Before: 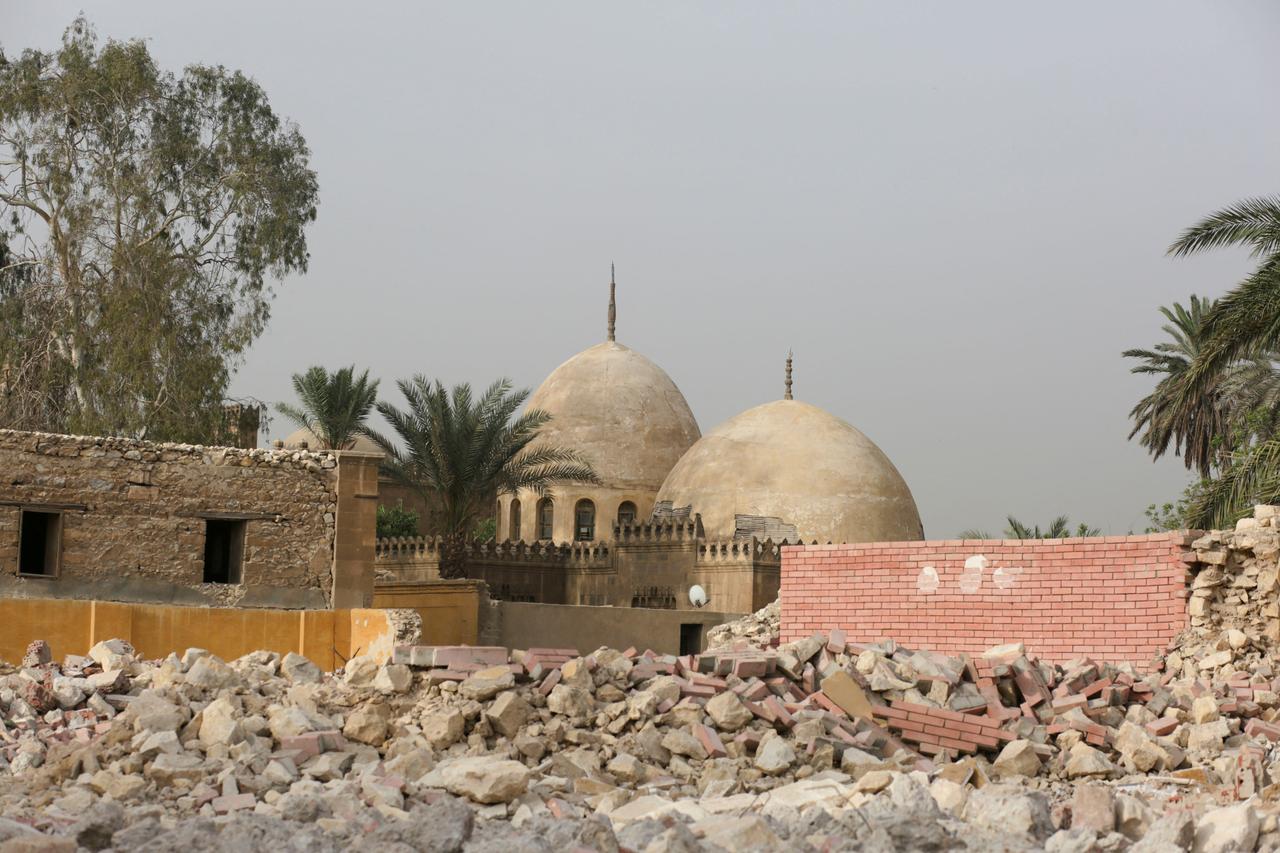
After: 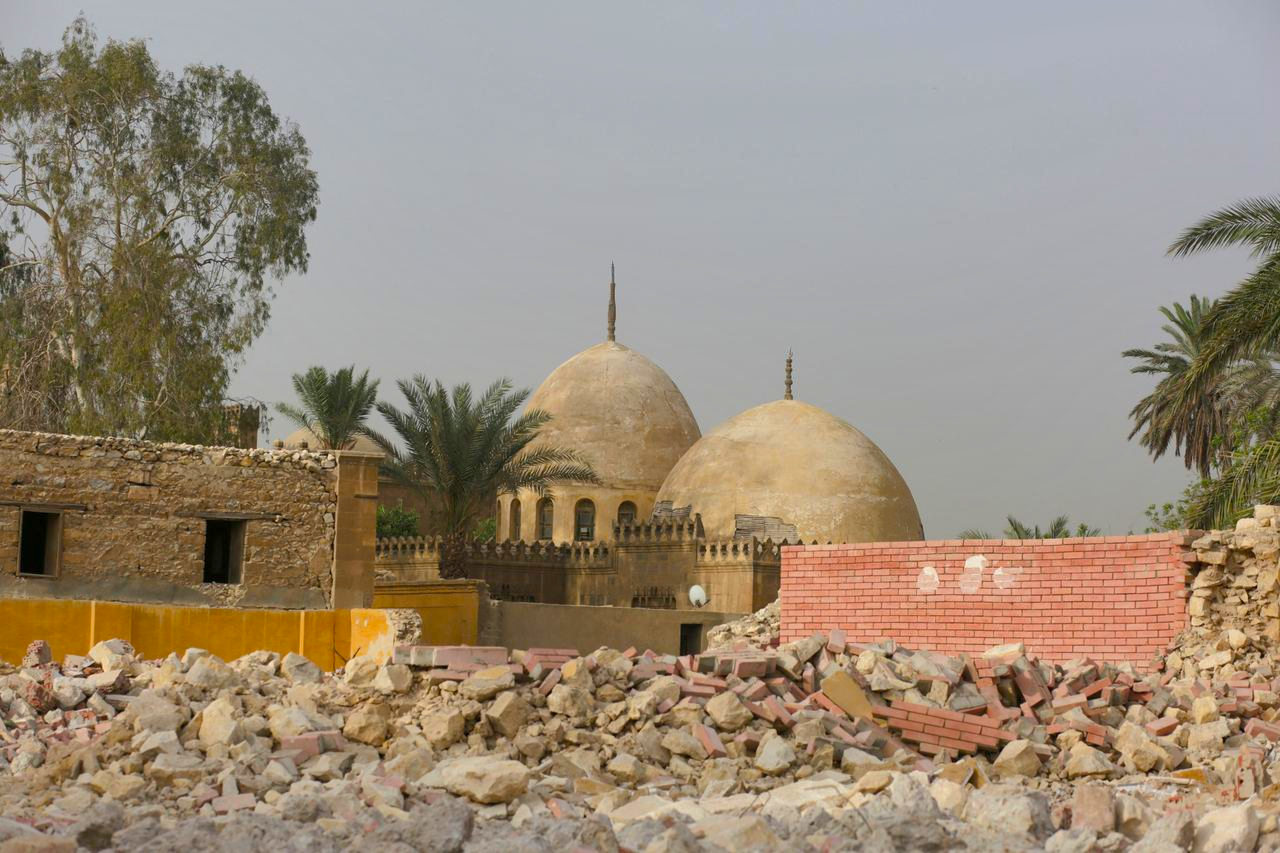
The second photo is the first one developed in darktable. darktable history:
shadows and highlights: on, module defaults
color balance rgb: perceptual saturation grading › global saturation 25%, global vibrance 20%
